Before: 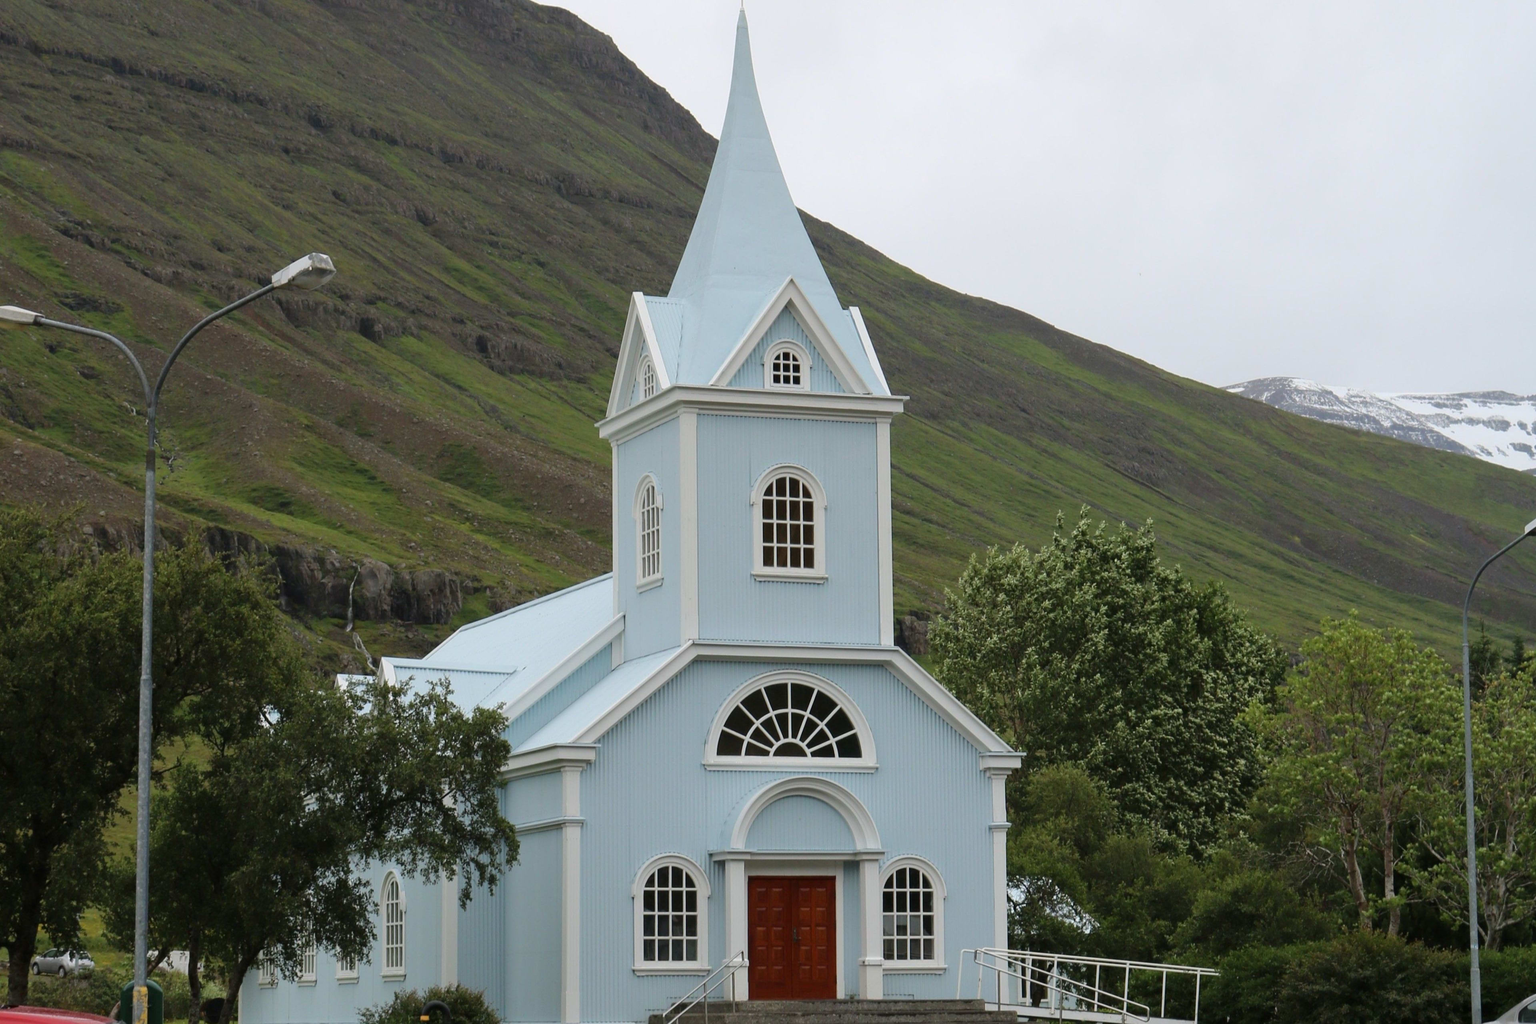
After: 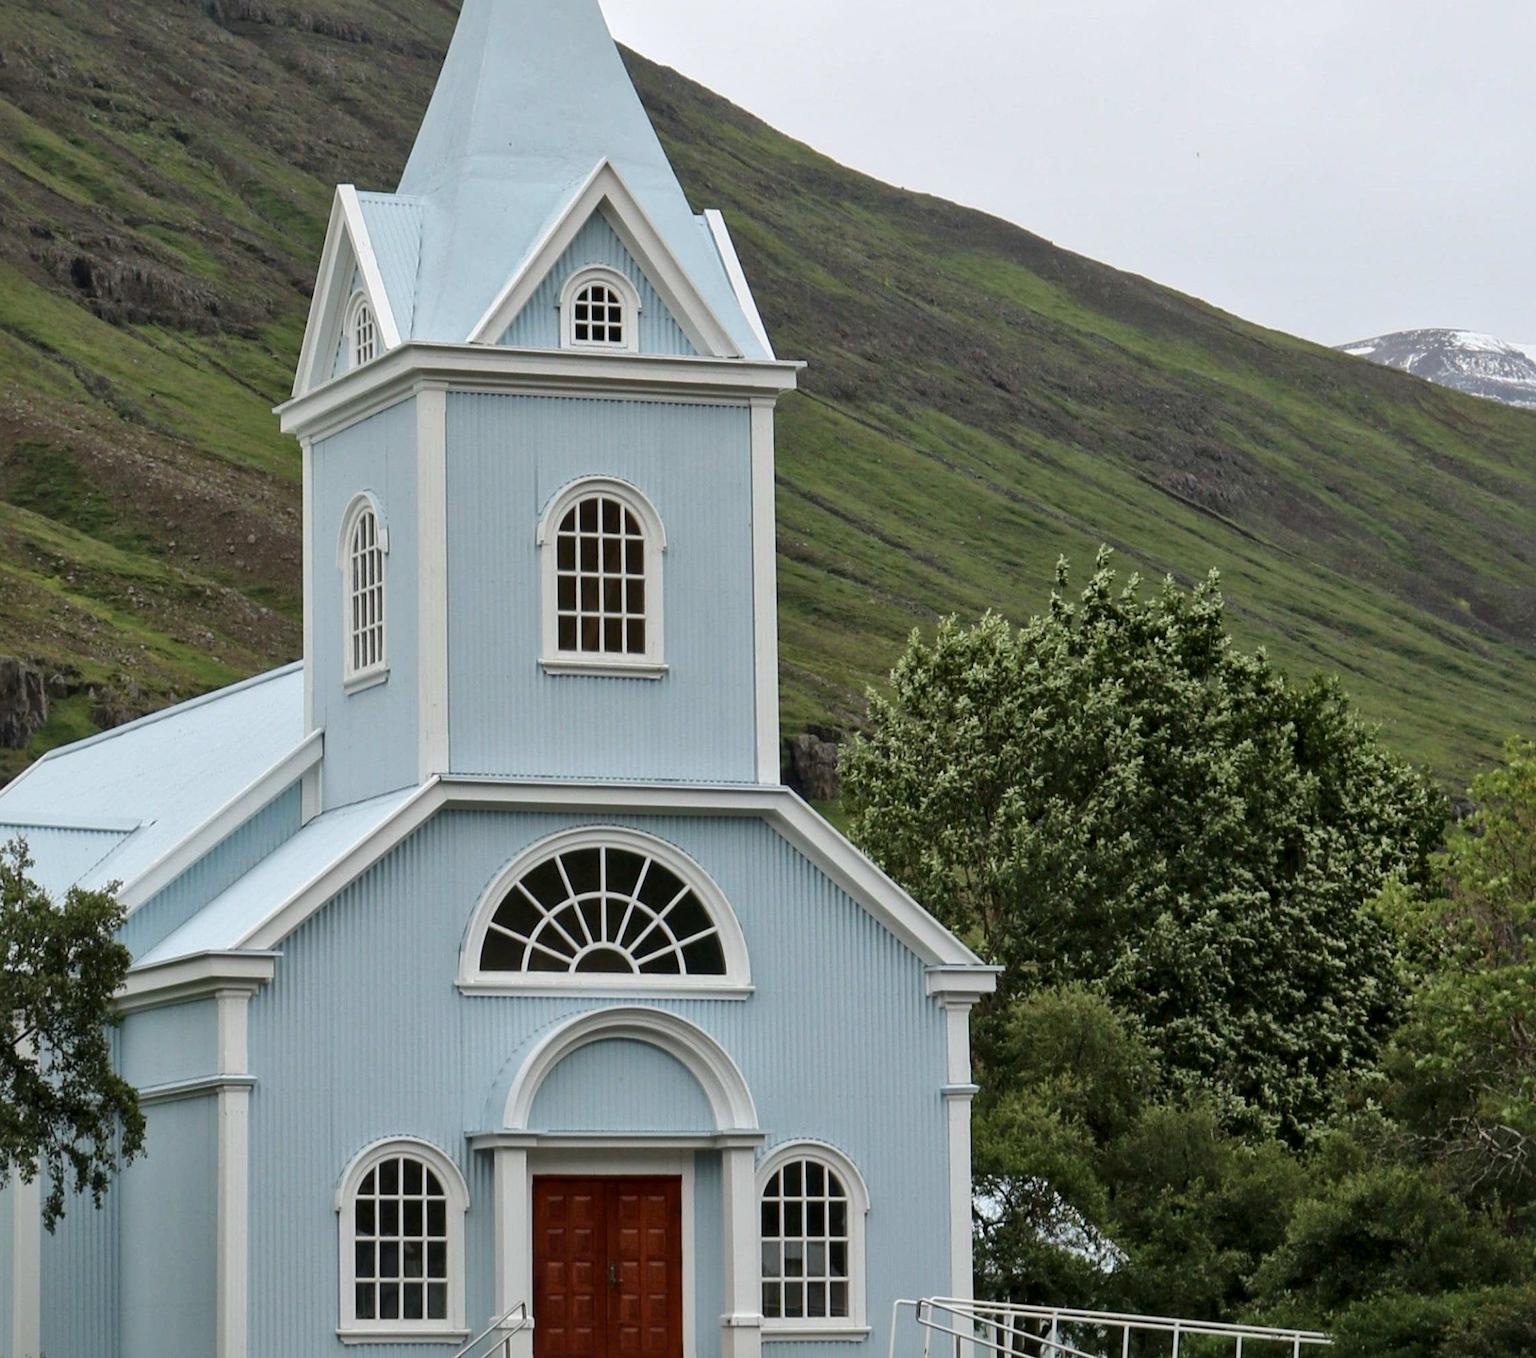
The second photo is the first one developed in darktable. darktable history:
crop and rotate: left 28.256%, top 17.905%, right 12.764%, bottom 3.858%
local contrast: mode bilateral grid, contrast 21, coarseness 50, detail 161%, midtone range 0.2
